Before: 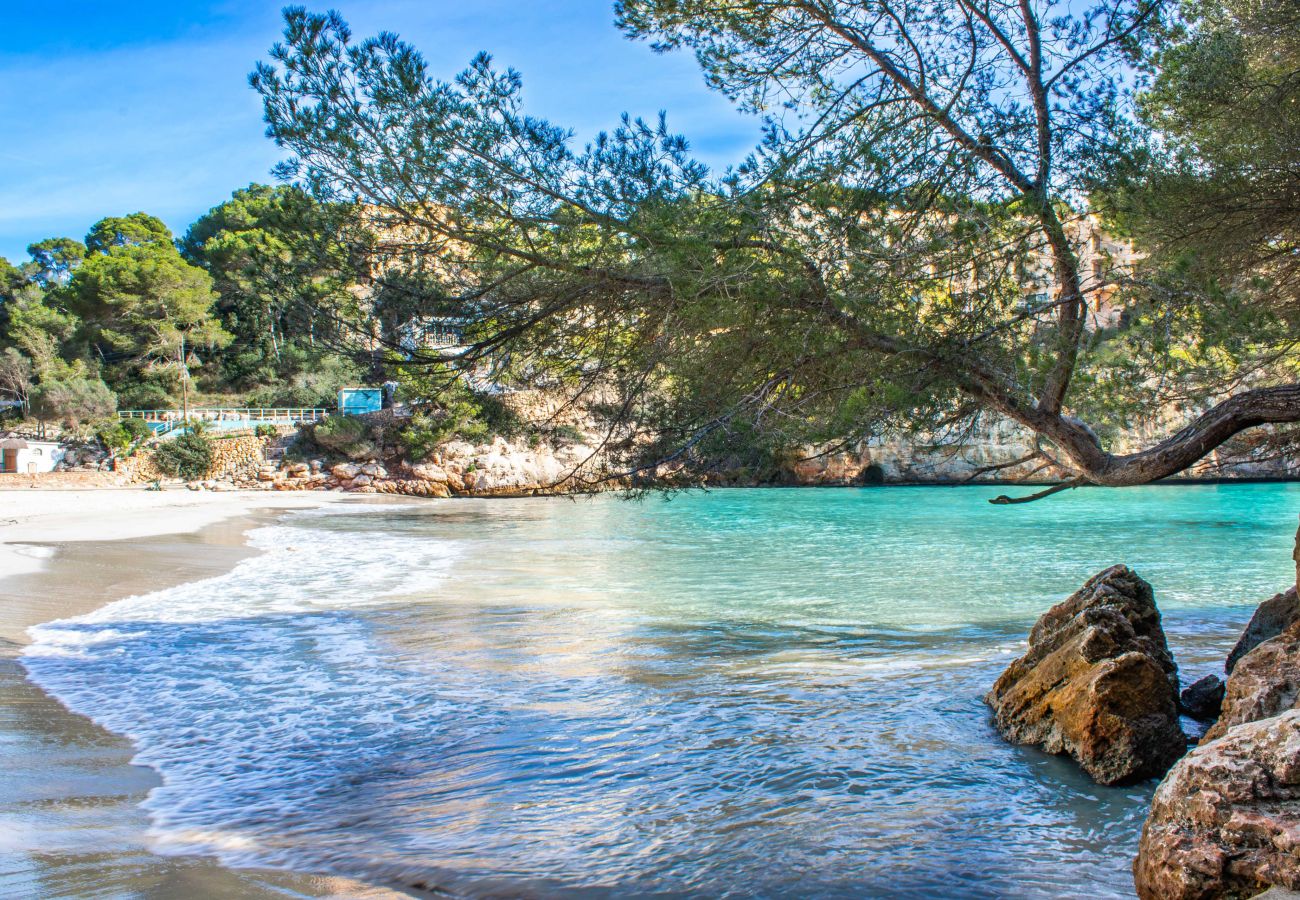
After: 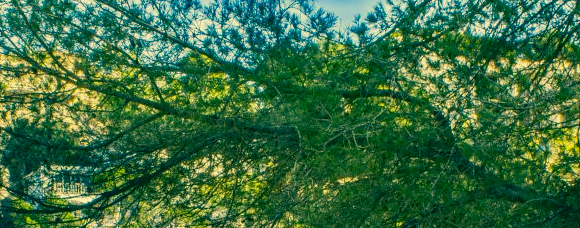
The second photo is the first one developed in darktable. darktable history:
contrast brightness saturation: contrast -0.073, brightness -0.032, saturation -0.106
crop: left 28.63%, top 16.786%, right 26.739%, bottom 57.841%
exposure: black level correction 0.007, compensate exposure bias true, compensate highlight preservation false
color correction: highlights a* 2.27, highlights b* 33.97, shadows a* -37.12, shadows b* -6.12
